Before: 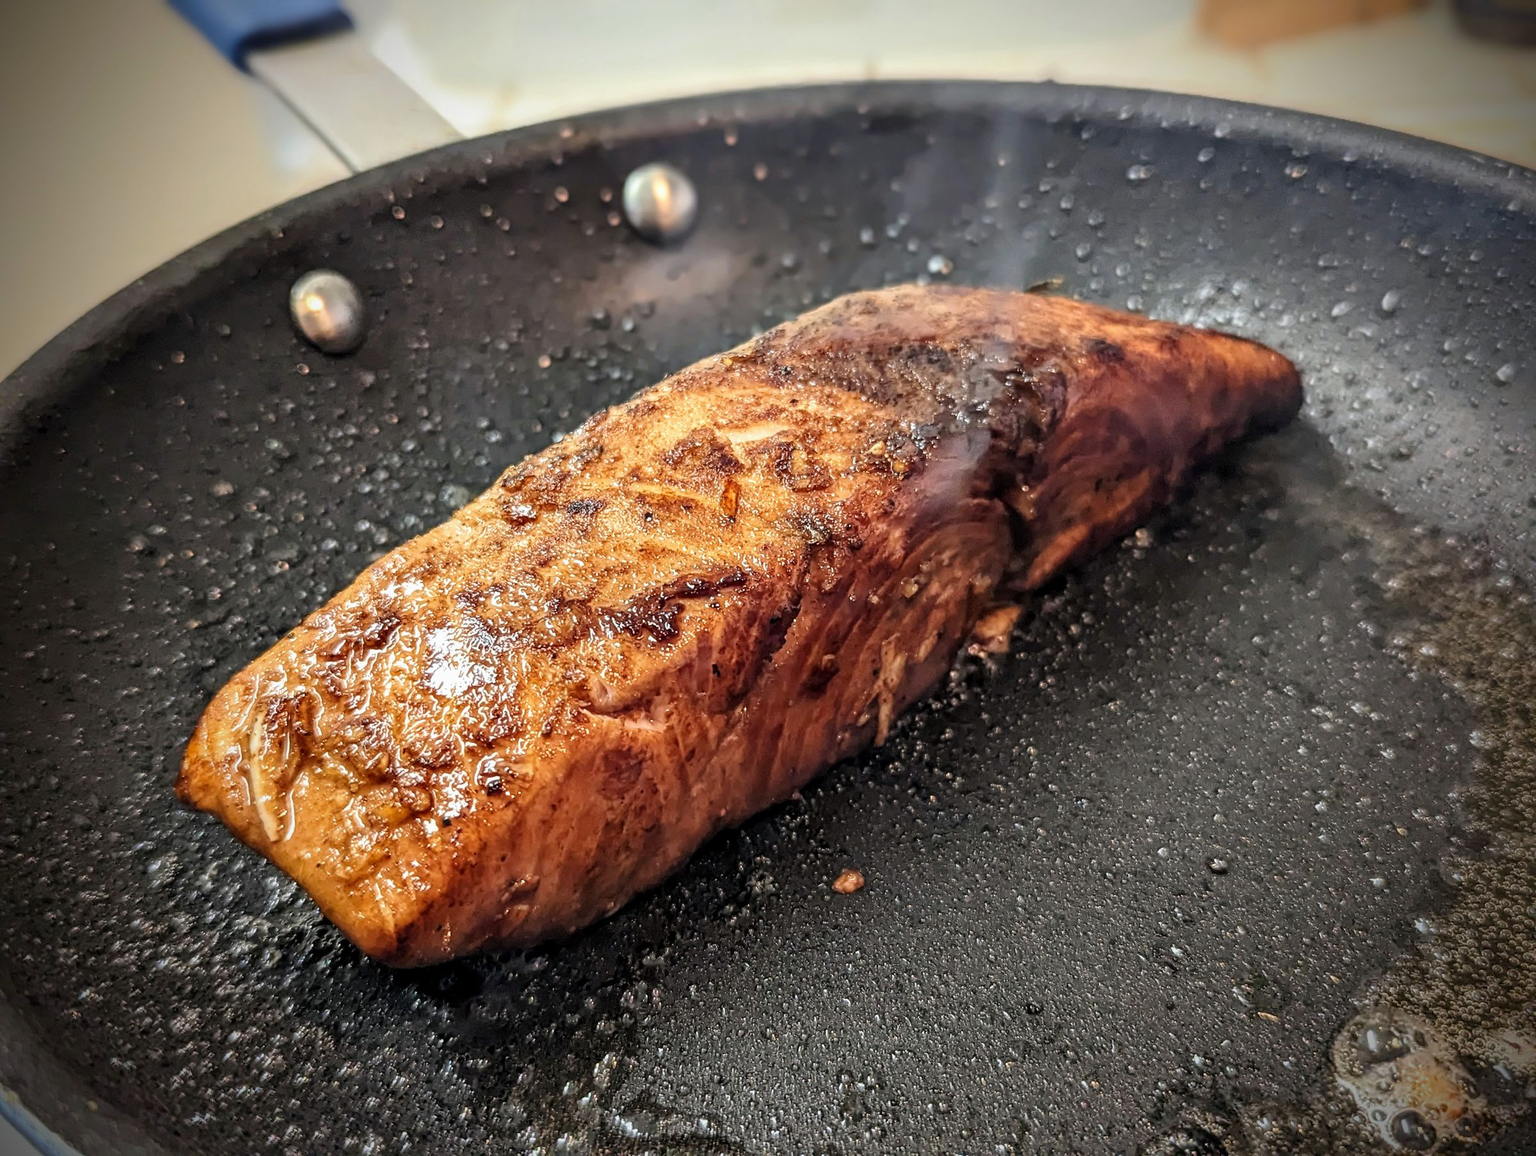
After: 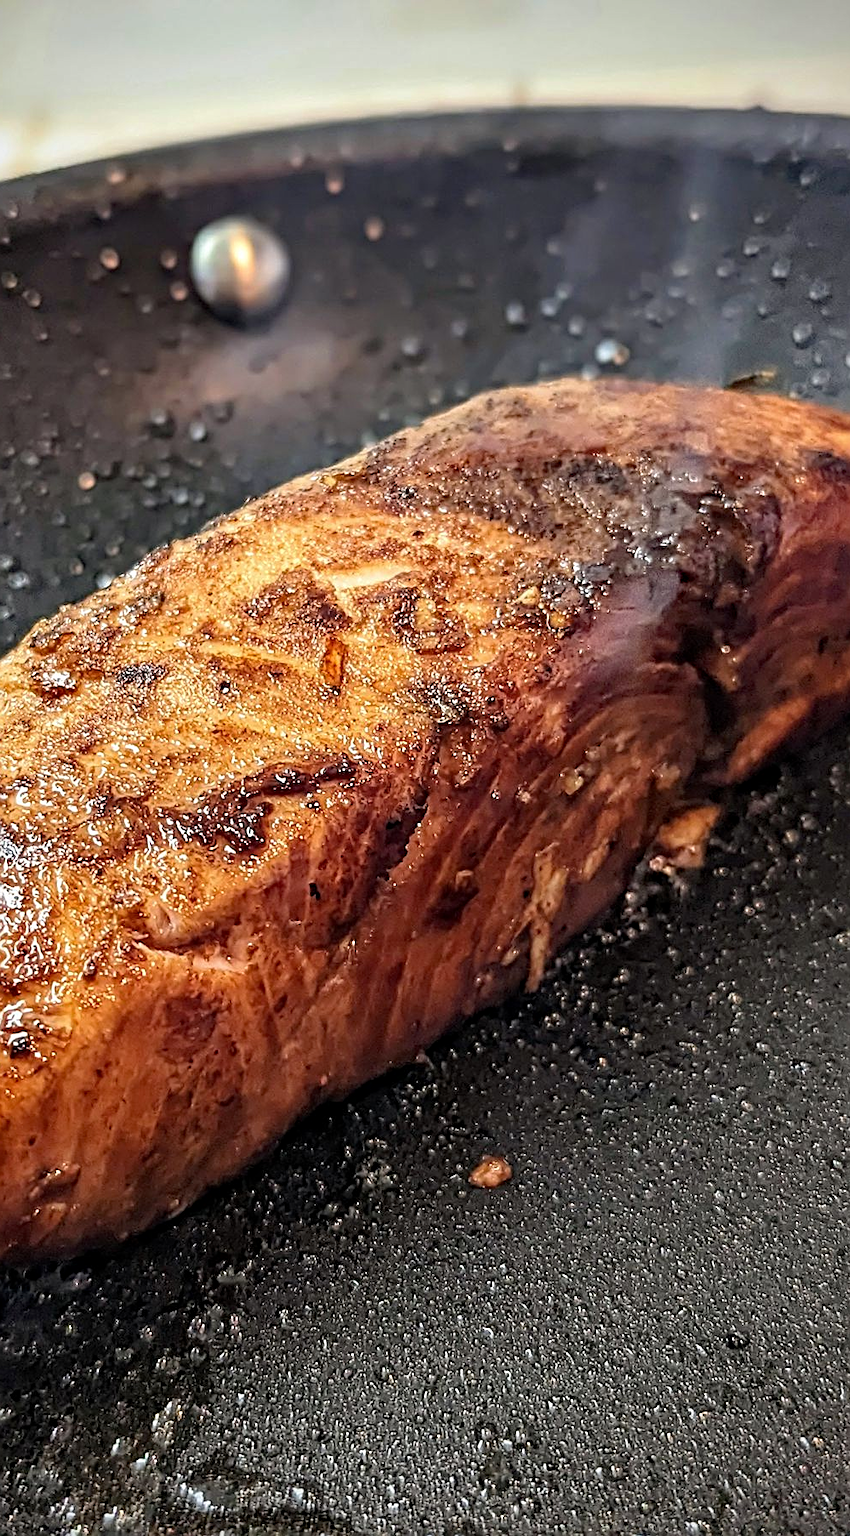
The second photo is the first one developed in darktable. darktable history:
haze removal: strength 0.29, distance 0.25, compatibility mode true, adaptive false
crop: left 31.229%, right 27.105%
sharpen: on, module defaults
